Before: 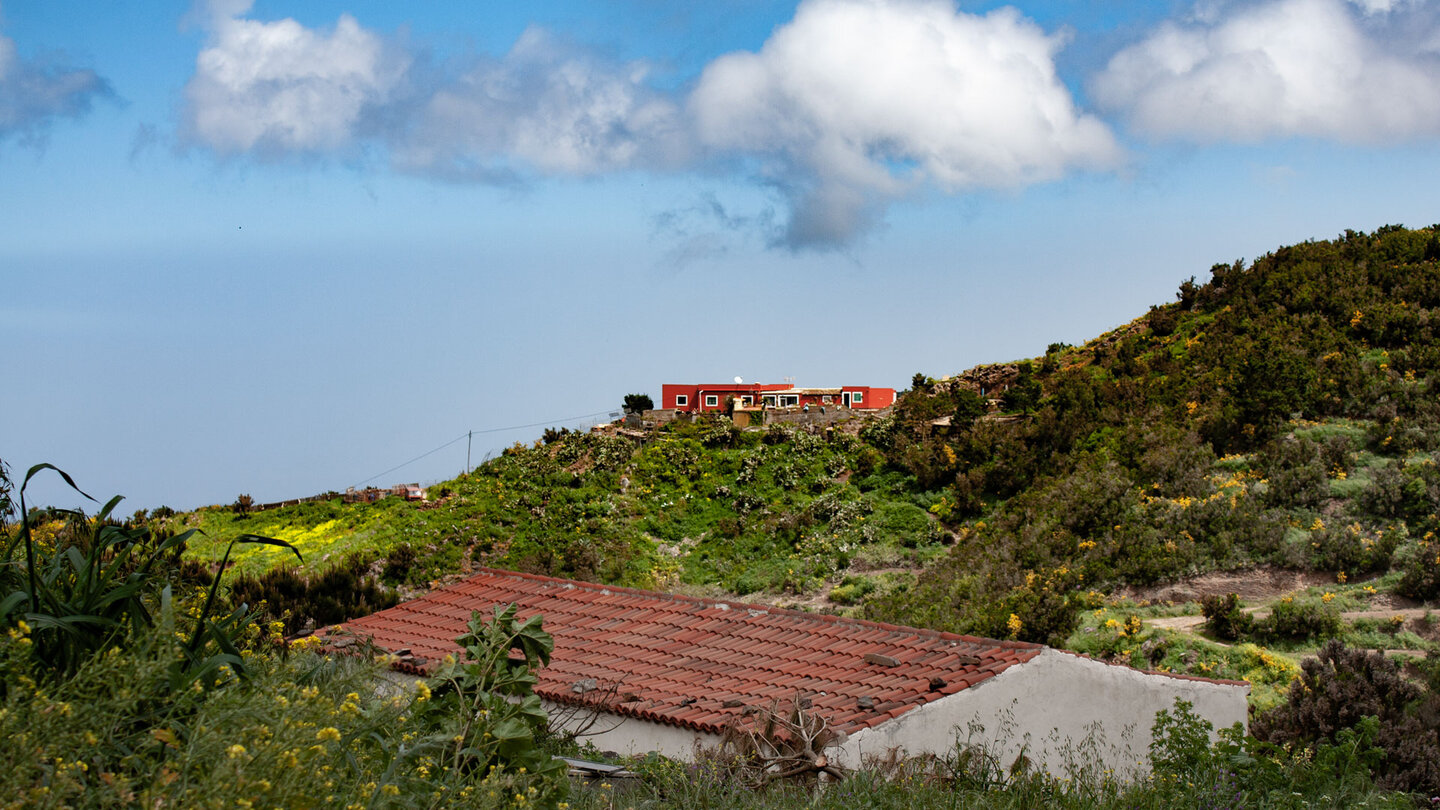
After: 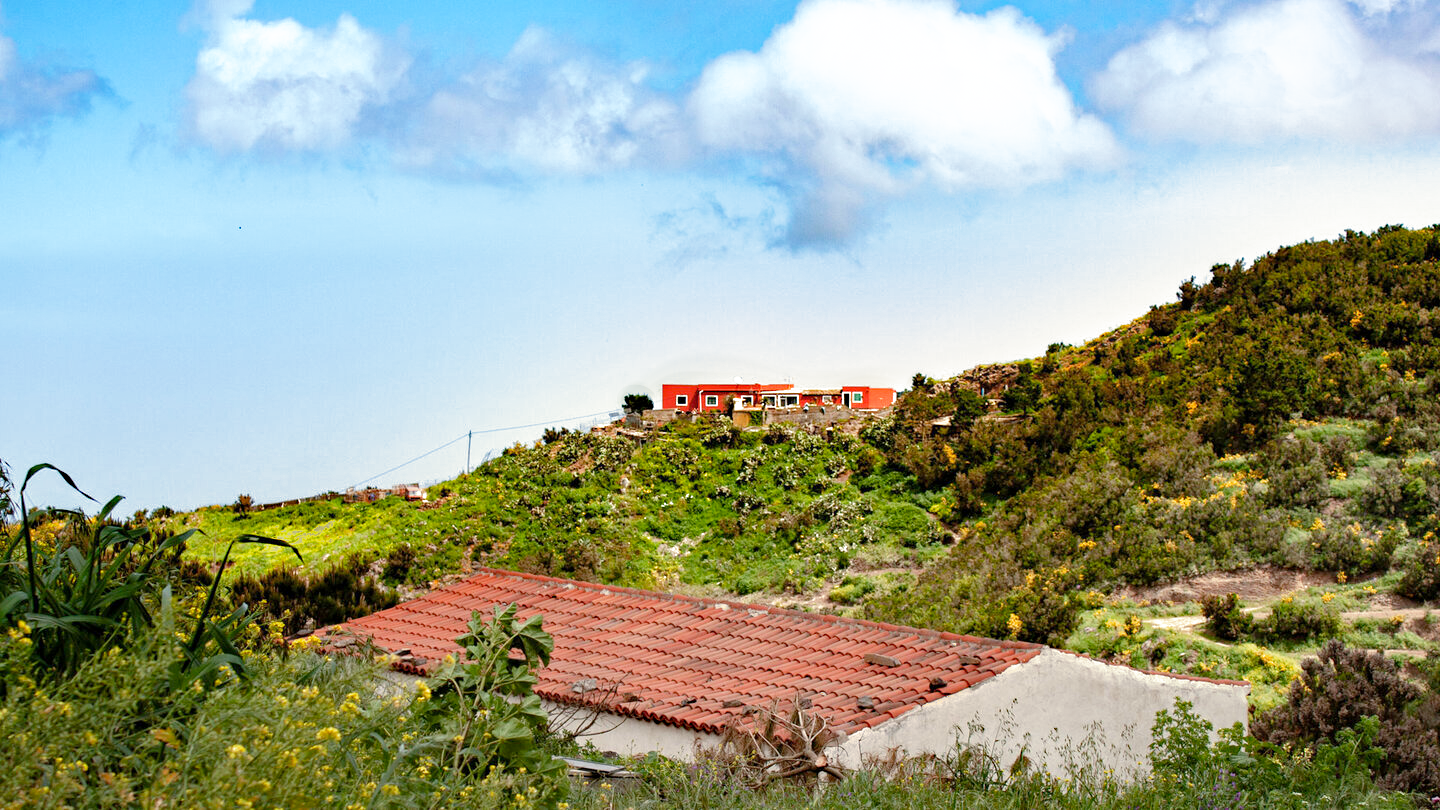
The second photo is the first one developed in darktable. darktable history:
filmic rgb: black relative exposure -16 EV, threshold -0.33 EV, transition 3.19 EV, structure ↔ texture 100%, target black luminance 0%, hardness 7.57, latitude 72.96%, contrast 0.908, highlights saturation mix 10%, shadows ↔ highlights balance -0.38%, add noise in highlights 0, preserve chrominance no, color science v4 (2020), iterations of high-quality reconstruction 10, enable highlight reconstruction true
exposure: black level correction 0, exposure 1.2 EV, compensate exposure bias true, compensate highlight preservation false
haze removal: adaptive false
